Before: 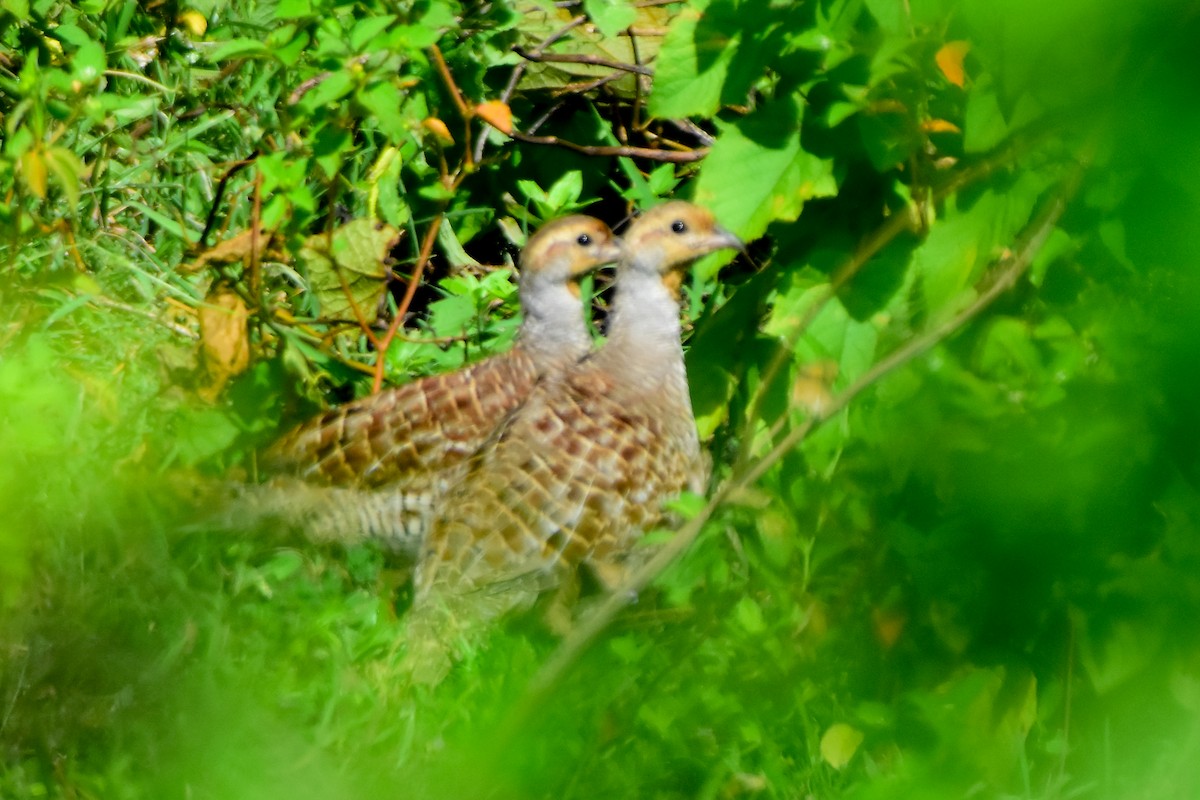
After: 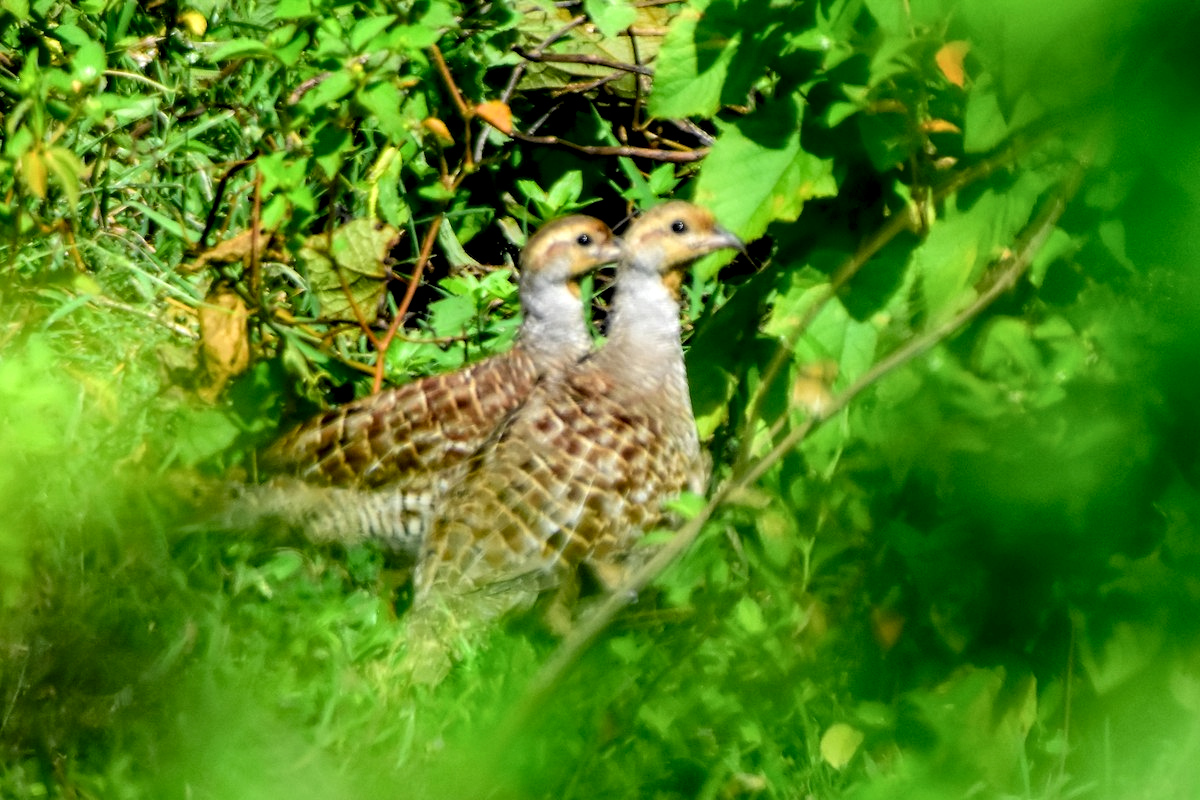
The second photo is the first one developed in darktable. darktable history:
local contrast: highlights 60%, shadows 61%, detail 160%
